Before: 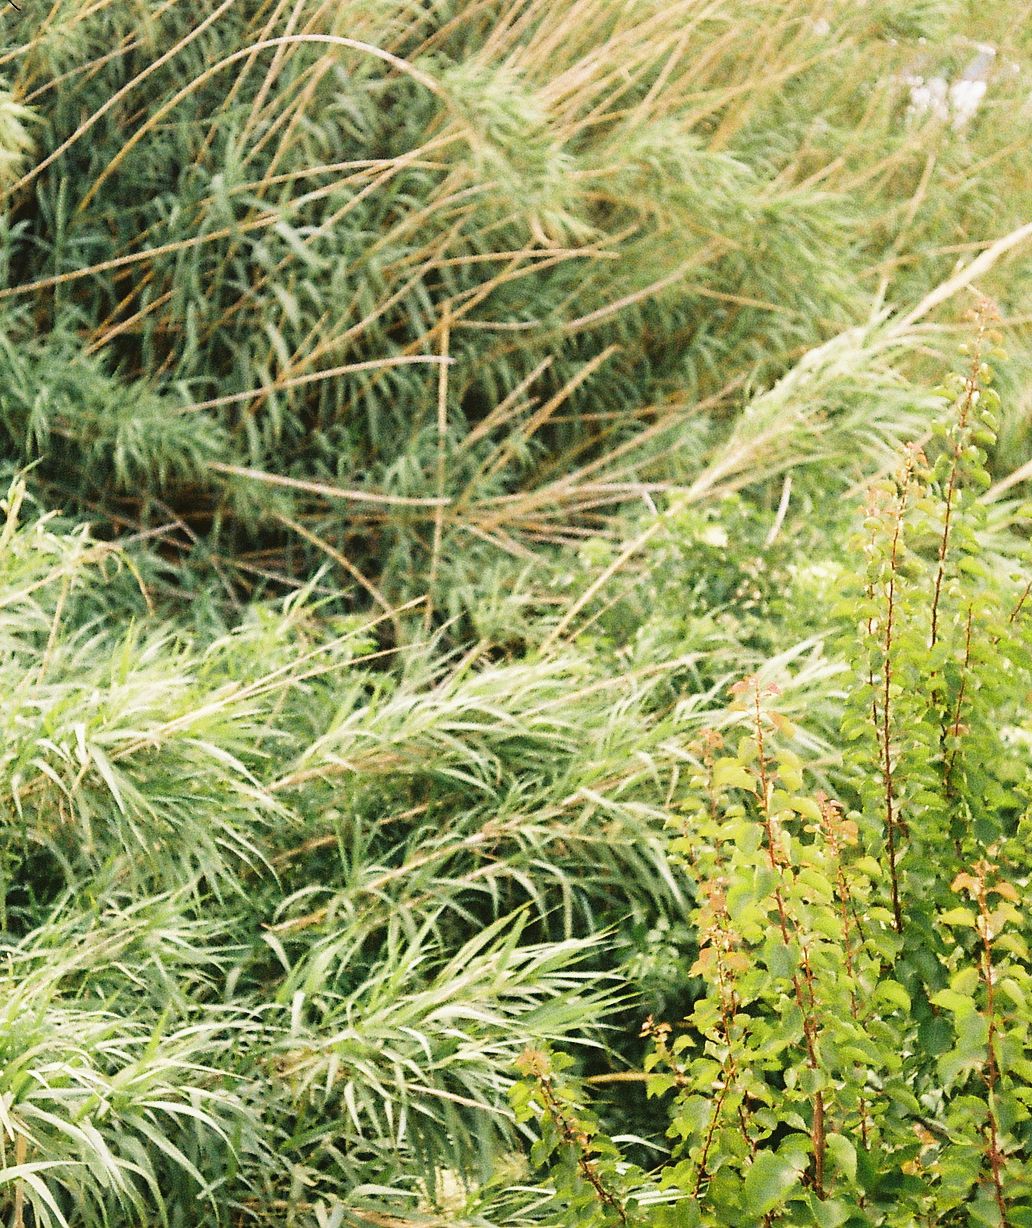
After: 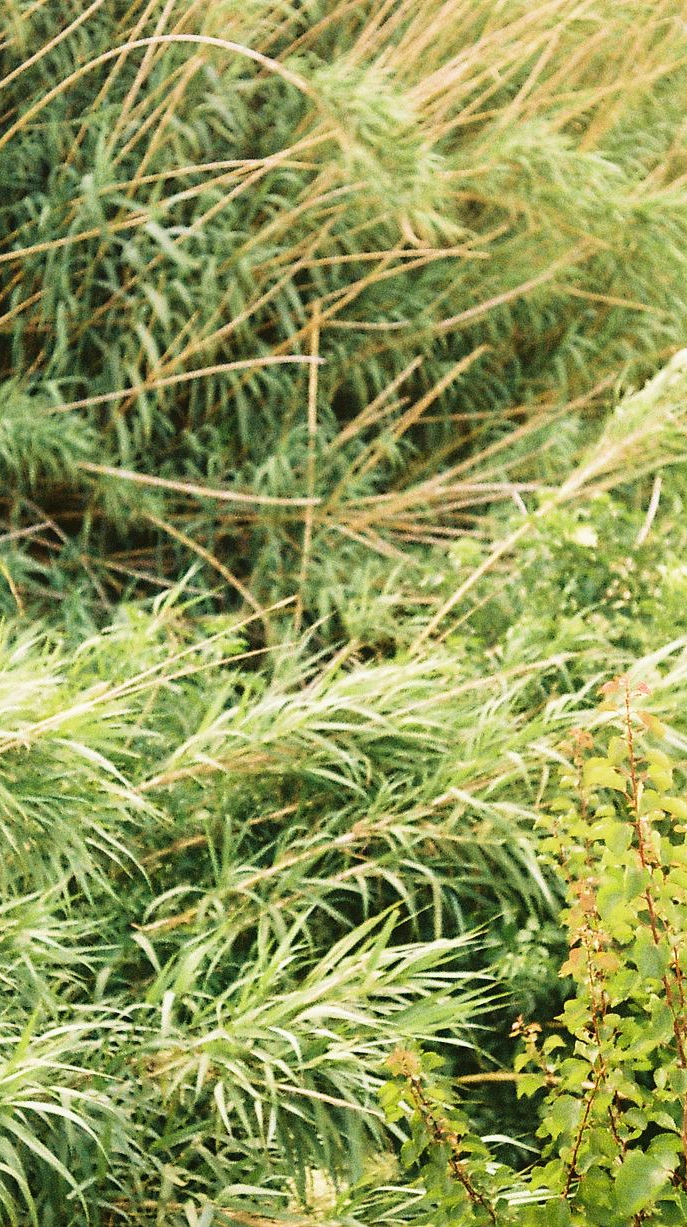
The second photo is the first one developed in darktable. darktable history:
crop and rotate: left 12.673%, right 20.66%
velvia: on, module defaults
